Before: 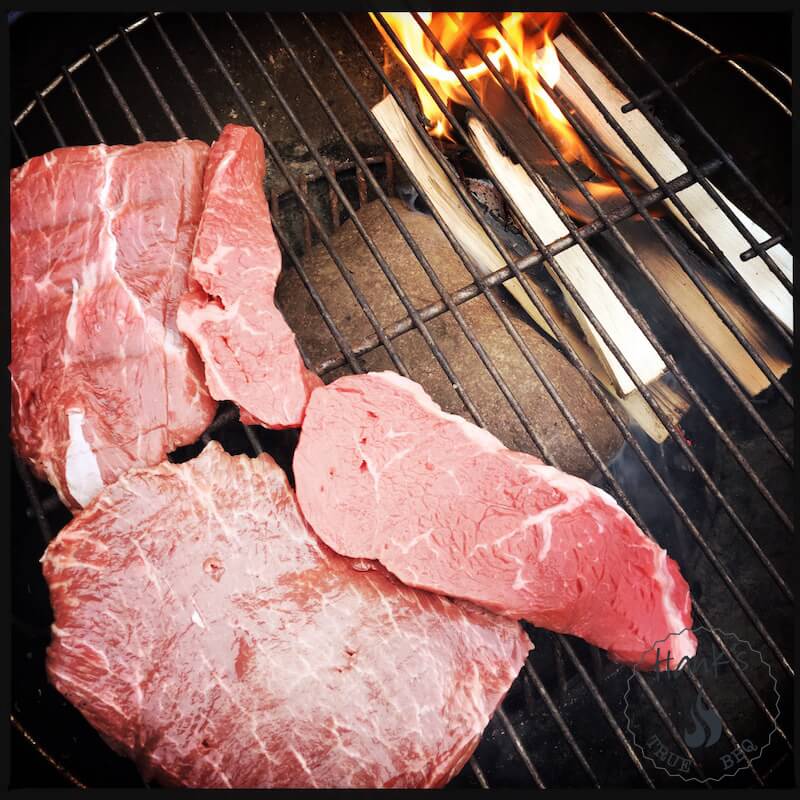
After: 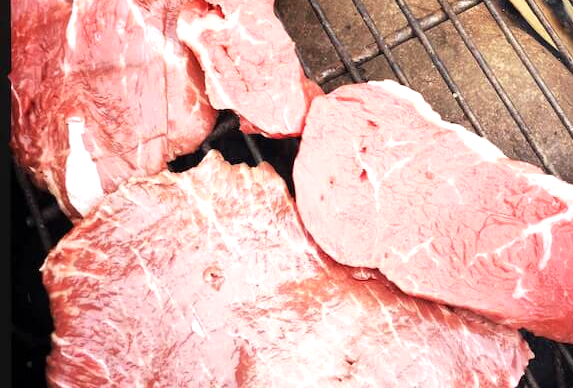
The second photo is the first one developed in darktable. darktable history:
exposure: black level correction 0.001, exposure 0.499 EV, compensate exposure bias true, compensate highlight preservation false
crop: top 36.442%, right 28.336%, bottom 14.977%
